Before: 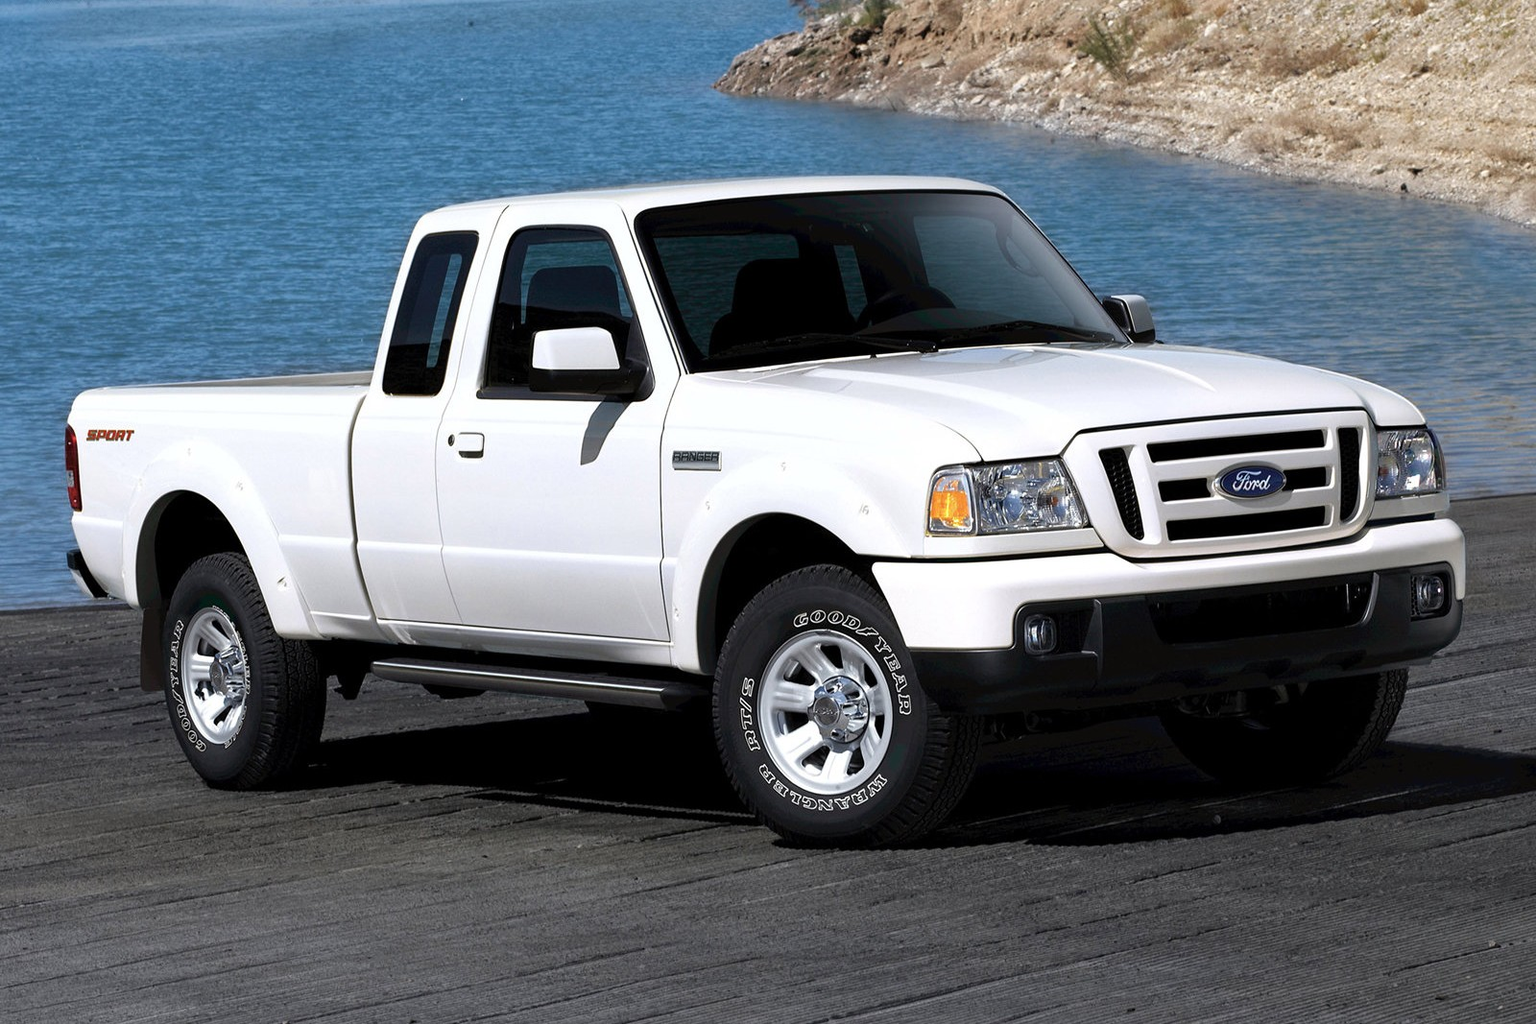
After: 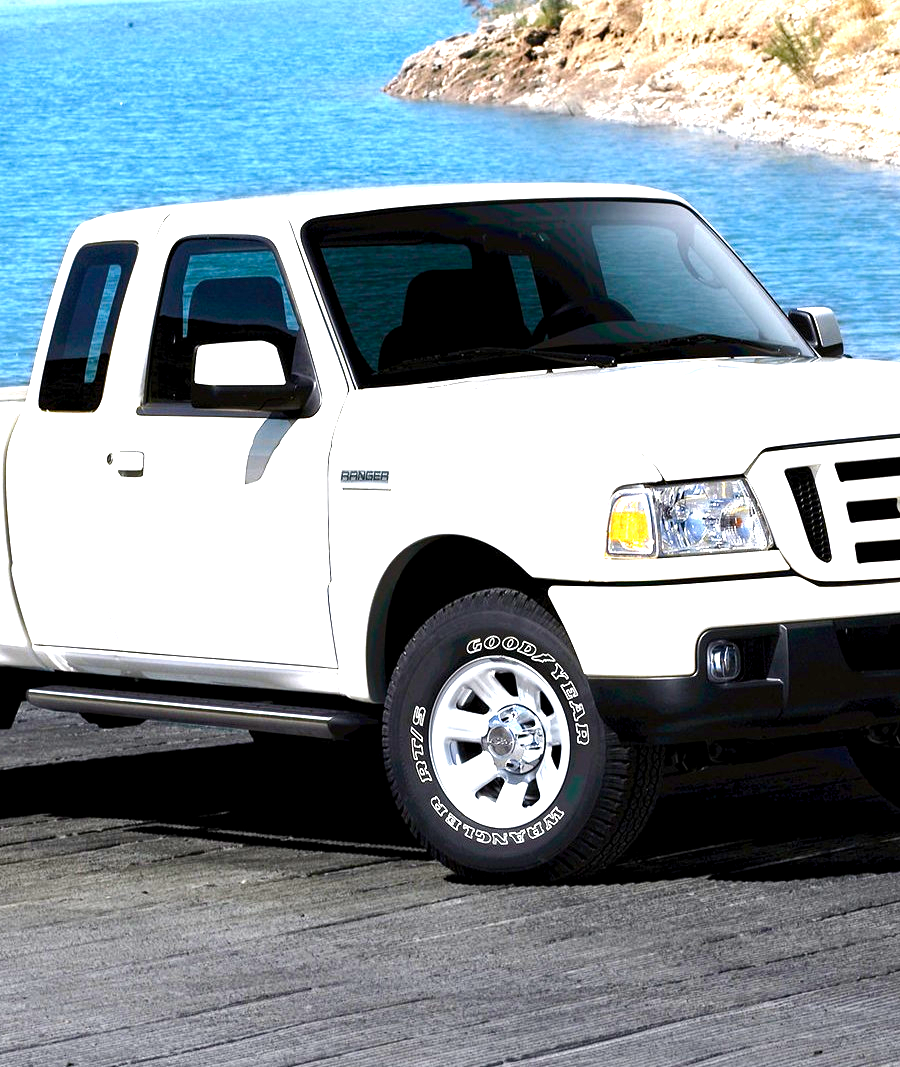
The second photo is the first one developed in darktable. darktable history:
crop and rotate: left 22.516%, right 21.234%
exposure: black level correction 0.001, exposure 1.3 EV, compensate highlight preservation false
tone equalizer: -8 EV -0.417 EV, -7 EV -0.389 EV, -6 EV -0.333 EV, -5 EV -0.222 EV, -3 EV 0.222 EV, -2 EV 0.333 EV, -1 EV 0.389 EV, +0 EV 0.417 EV, edges refinement/feathering 500, mask exposure compensation -1.57 EV, preserve details no
color balance rgb: perceptual saturation grading › global saturation 35%, perceptual saturation grading › highlights -25%, perceptual saturation grading › shadows 50%
